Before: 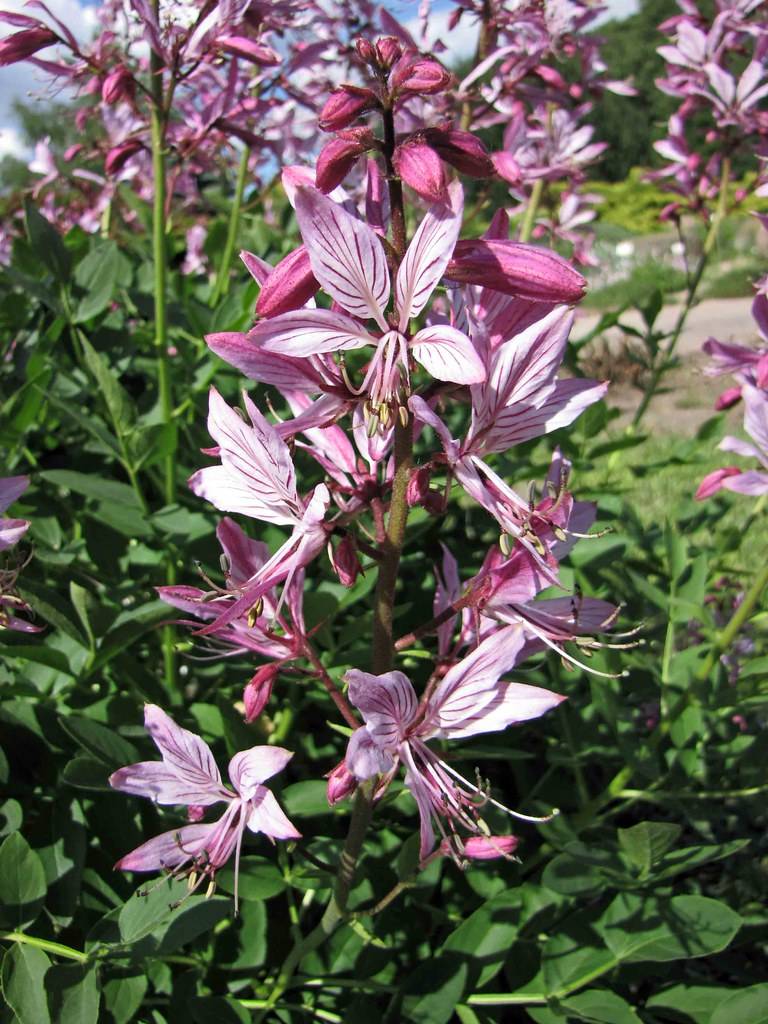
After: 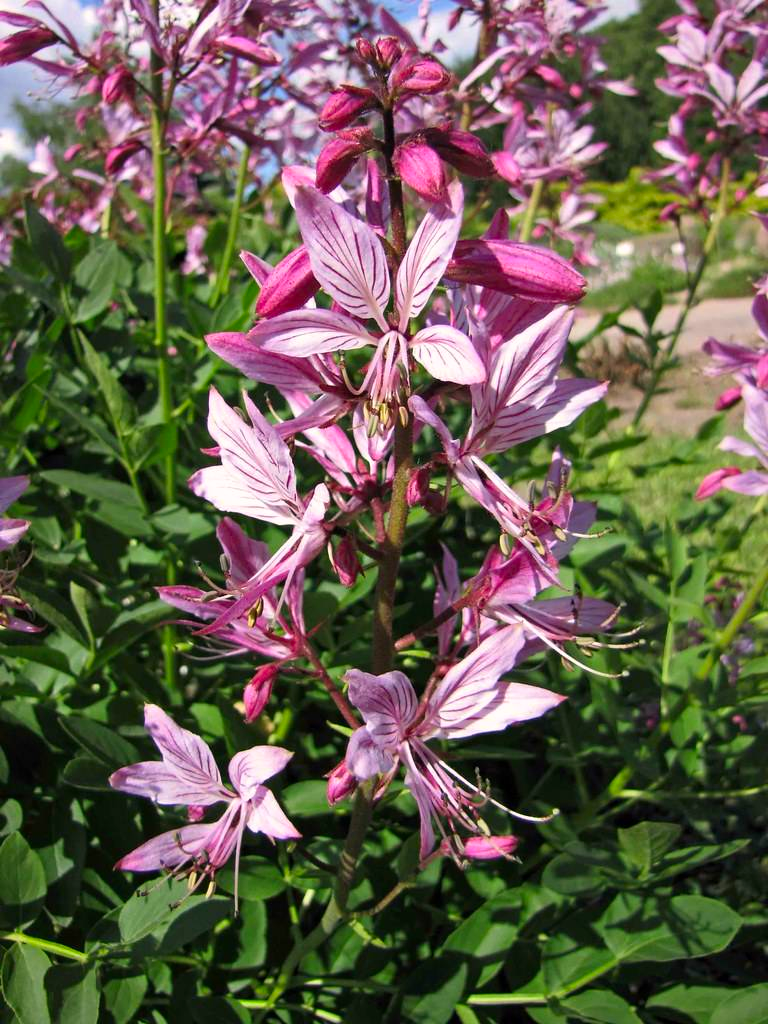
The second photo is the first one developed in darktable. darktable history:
color correction: highlights a* 3.42, highlights b* 1.71, saturation 1.24
